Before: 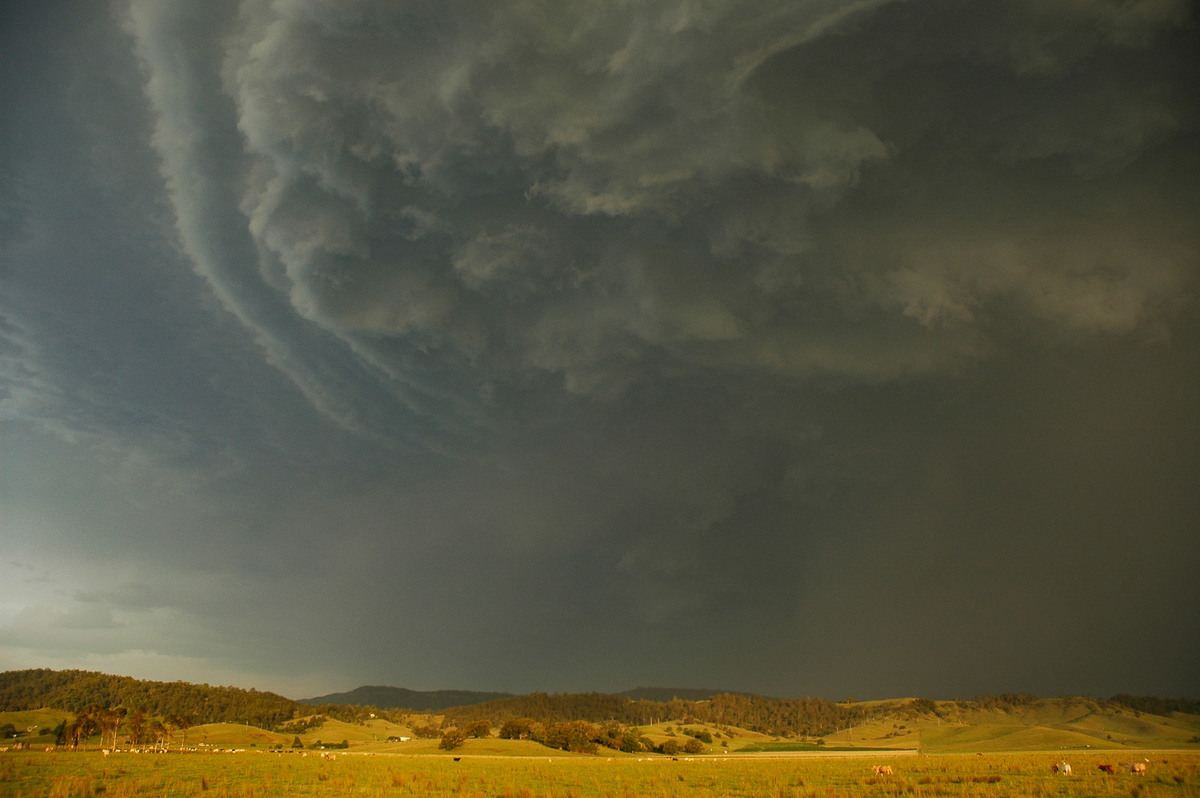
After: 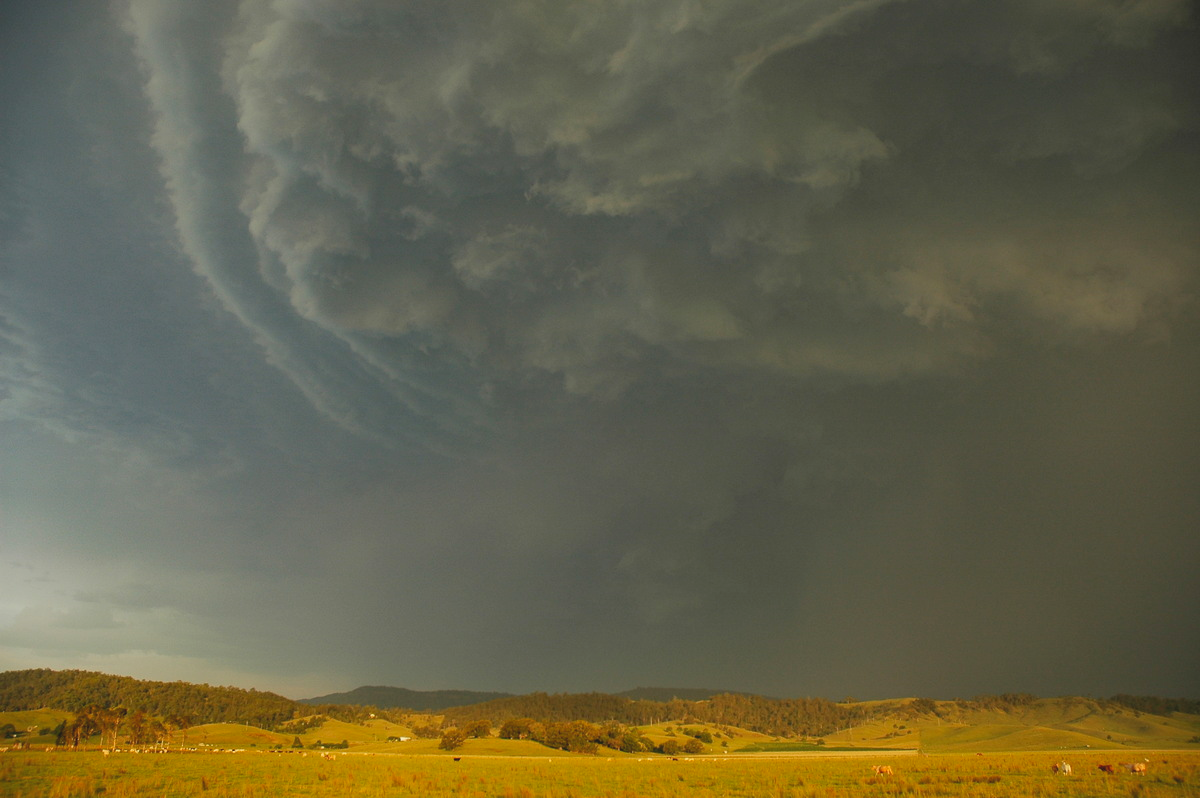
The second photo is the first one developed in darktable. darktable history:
contrast brightness saturation: contrast -0.104, brightness 0.053, saturation 0.077
